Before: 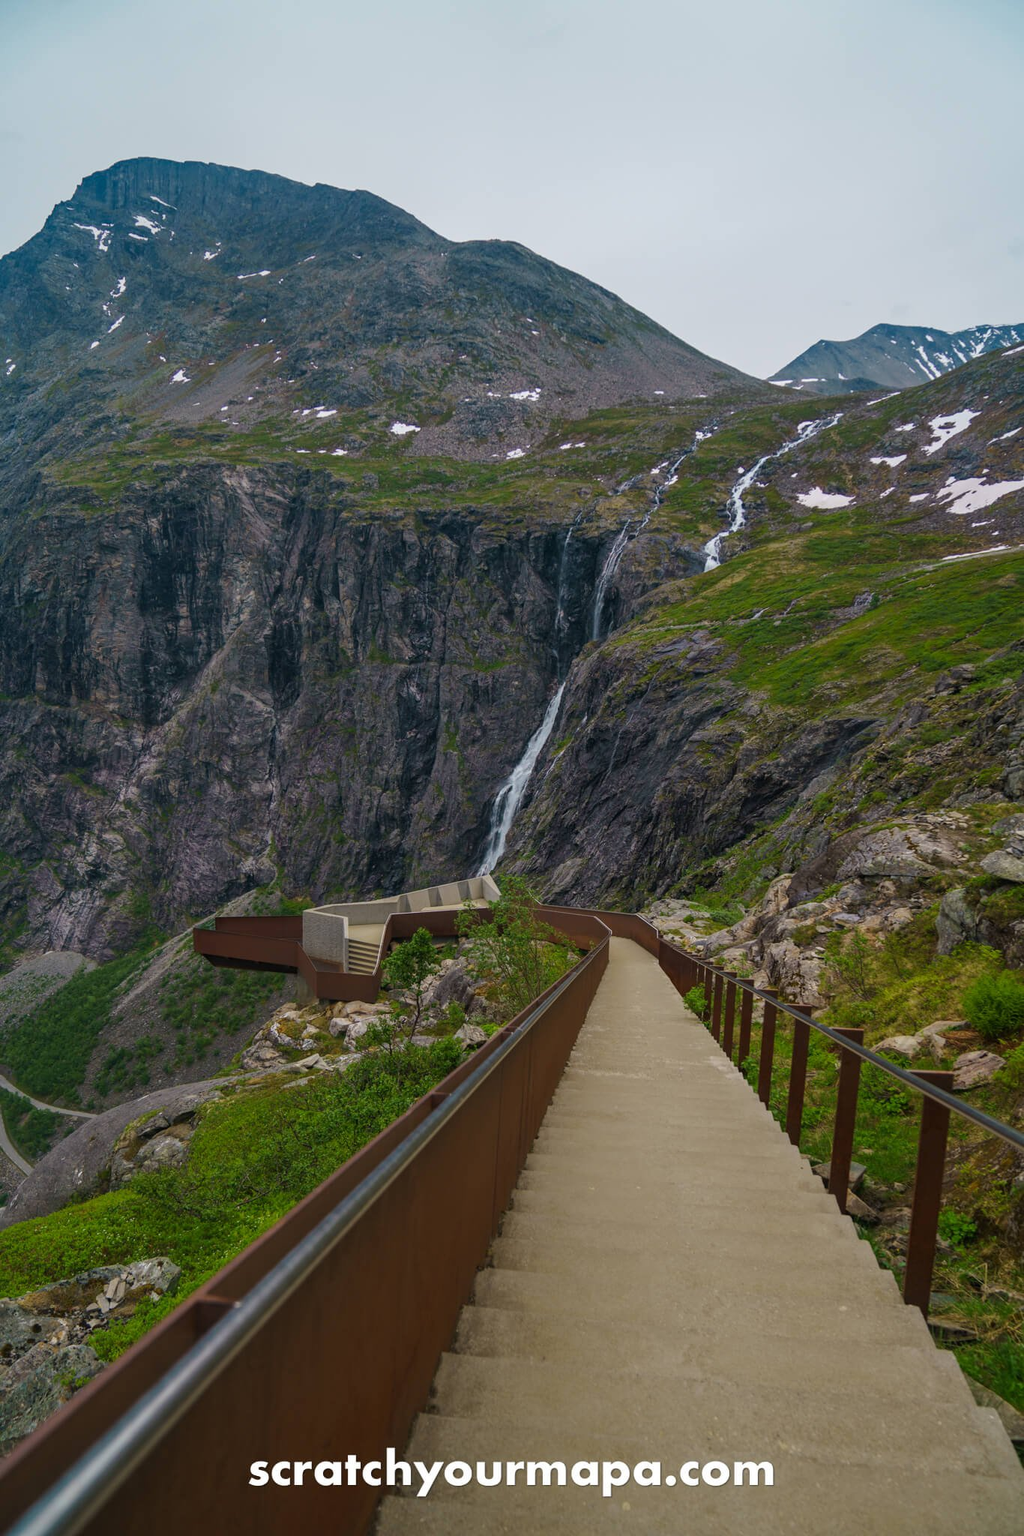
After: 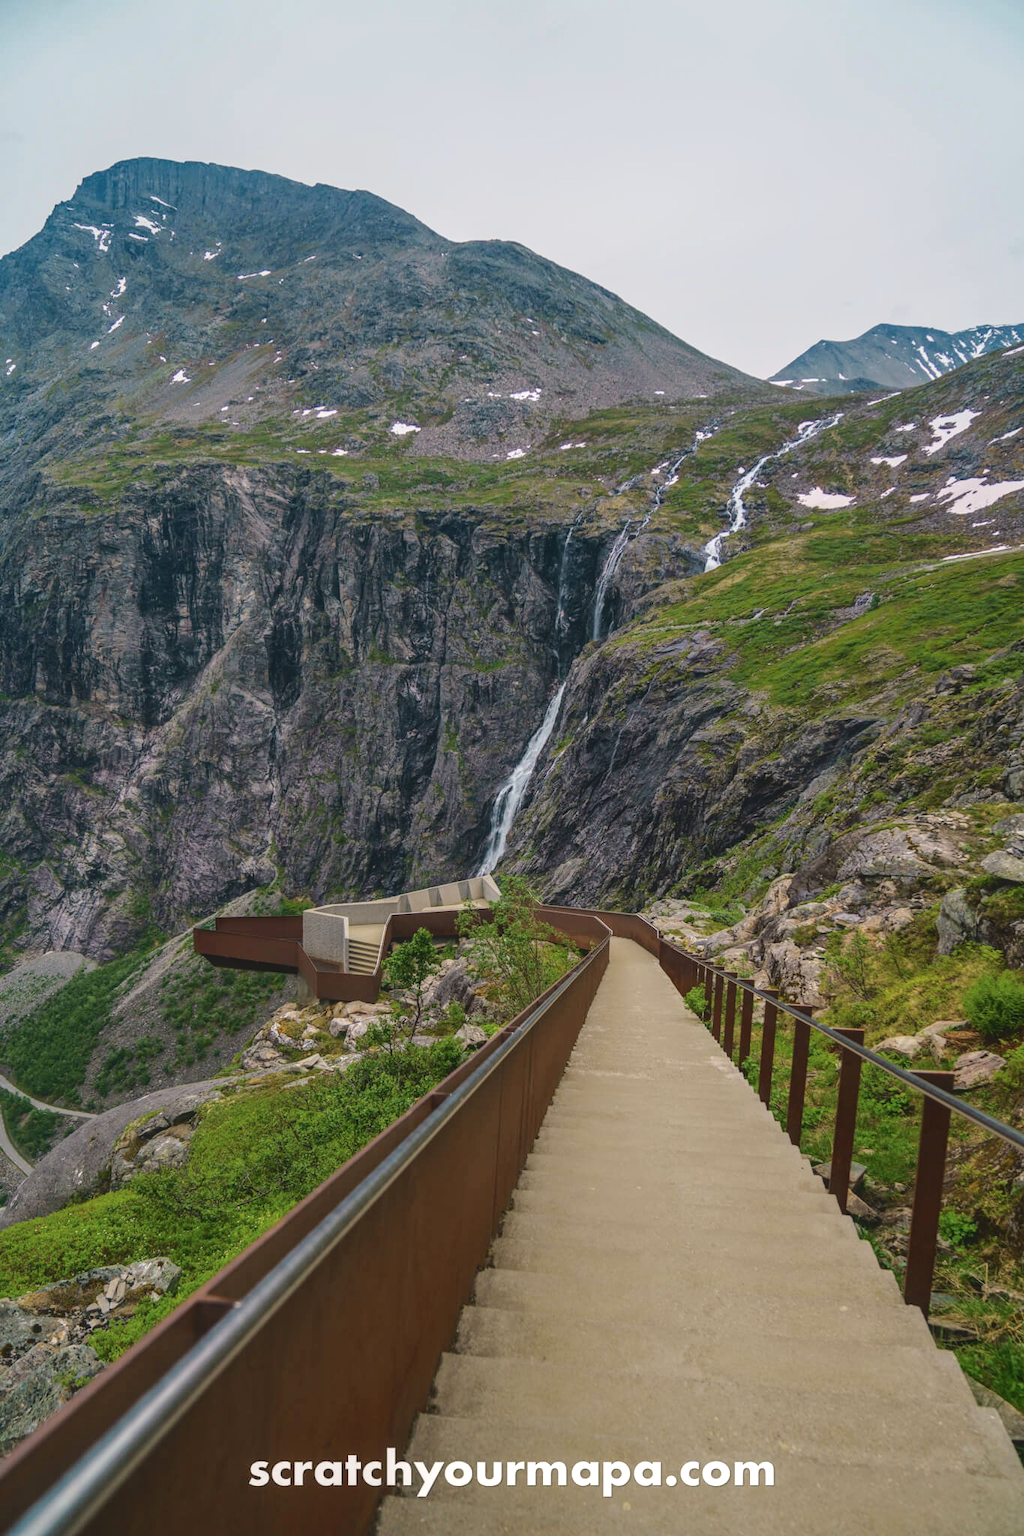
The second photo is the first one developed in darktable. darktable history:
tone curve: curves: ch0 [(0, 0) (0.003, 0.128) (0.011, 0.133) (0.025, 0.133) (0.044, 0.141) (0.069, 0.152) (0.1, 0.169) (0.136, 0.201) (0.177, 0.239) (0.224, 0.294) (0.277, 0.358) (0.335, 0.428) (0.399, 0.488) (0.468, 0.55) (0.543, 0.611) (0.623, 0.678) (0.709, 0.755) (0.801, 0.843) (0.898, 0.91) (1, 1)], color space Lab, independent channels, preserve colors none
color balance rgb: shadows lift › chroma 0.724%, shadows lift › hue 115.79°, highlights gain › chroma 1.11%, highlights gain › hue 53.58°, perceptual saturation grading › global saturation 0.737%, saturation formula JzAzBz (2021)
local contrast: on, module defaults
